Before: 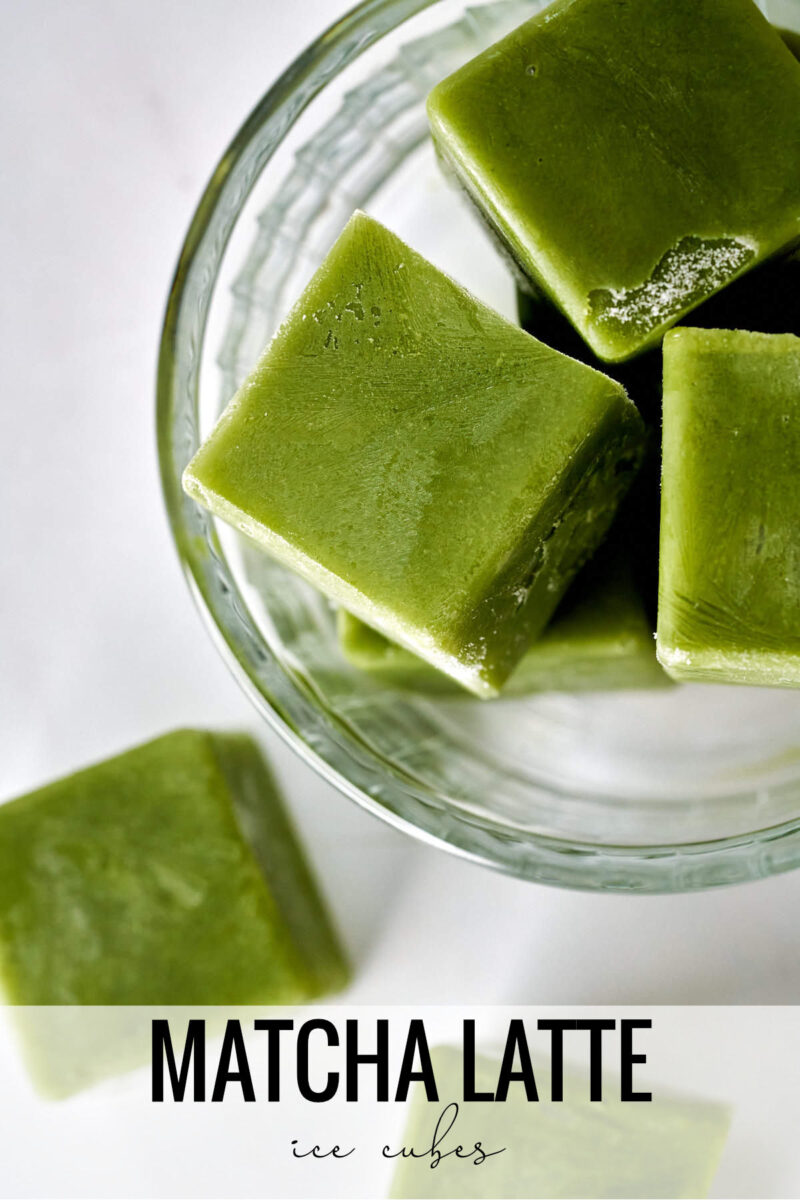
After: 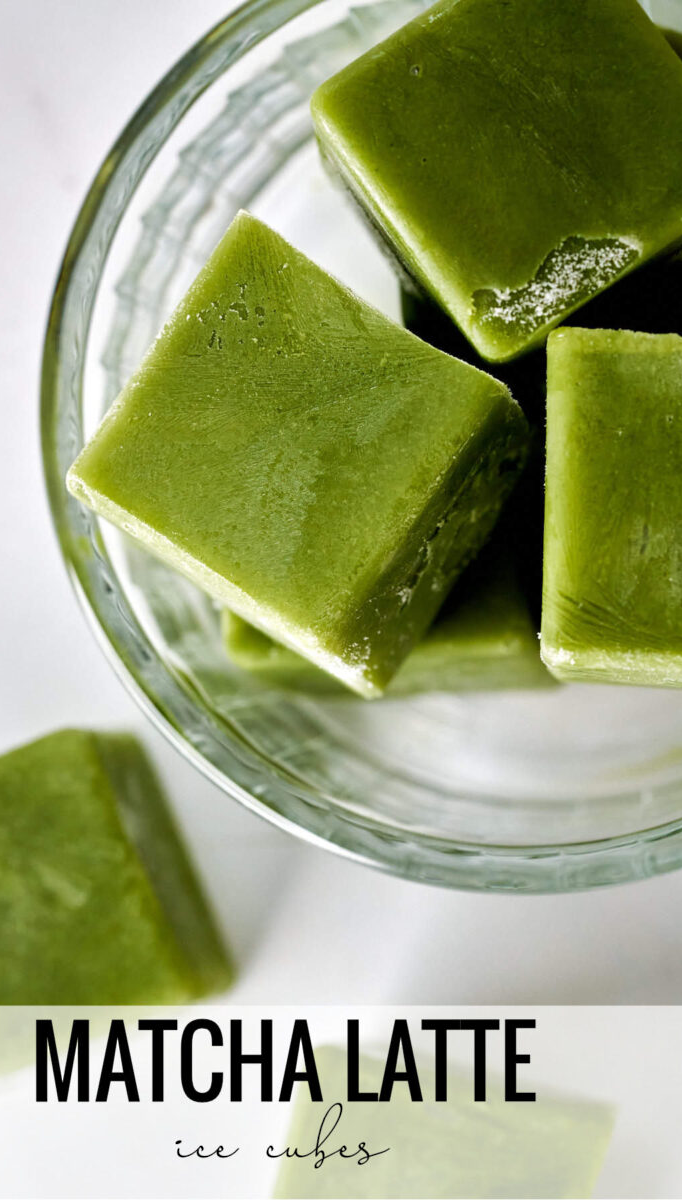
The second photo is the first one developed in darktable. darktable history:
crop and rotate: left 14.689%
sharpen: radius 2.9, amount 0.88, threshold 47.133
